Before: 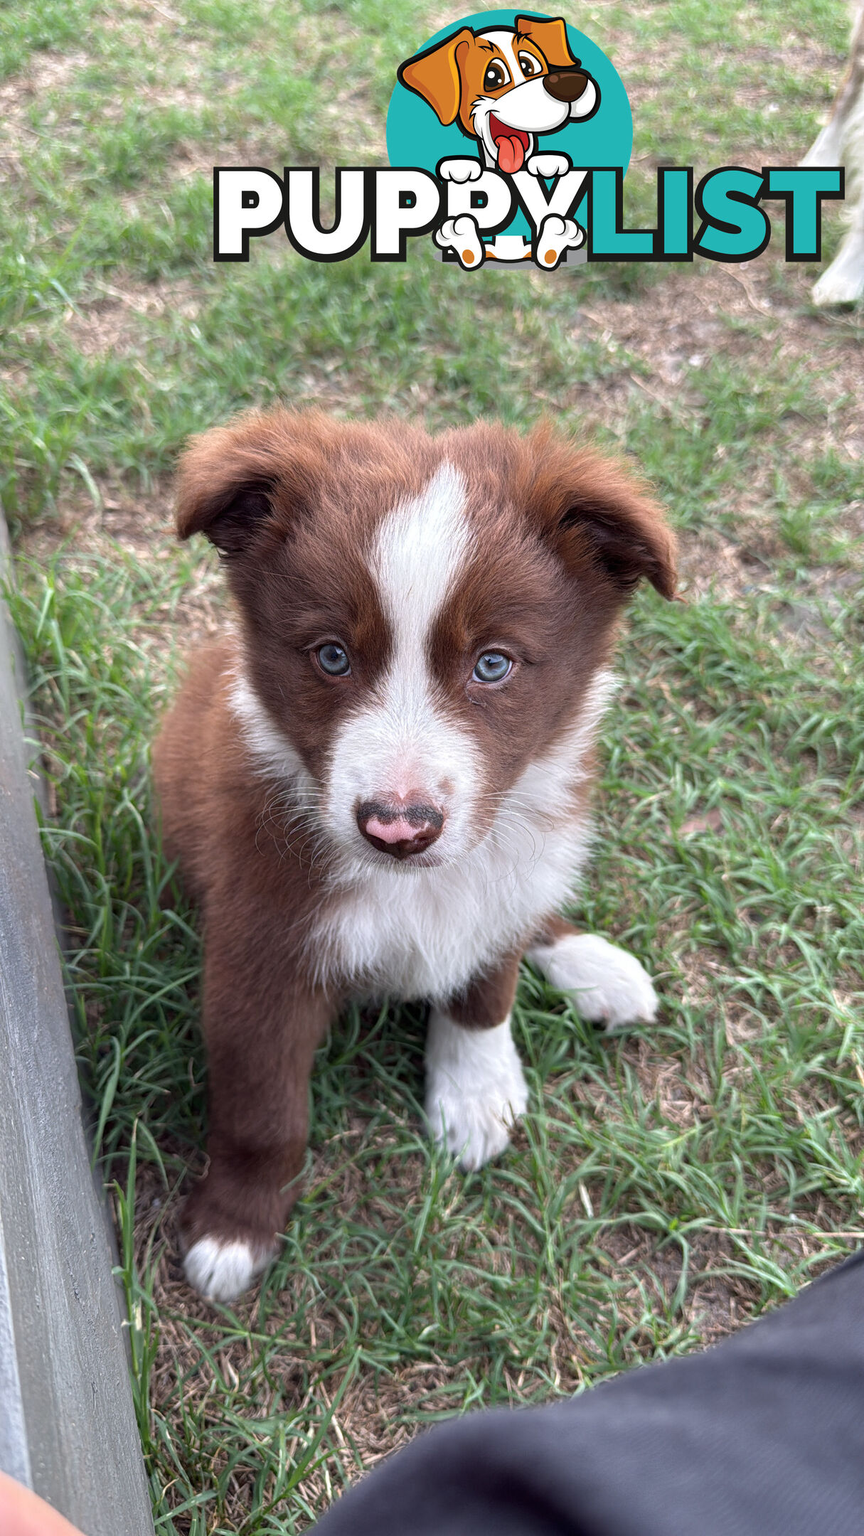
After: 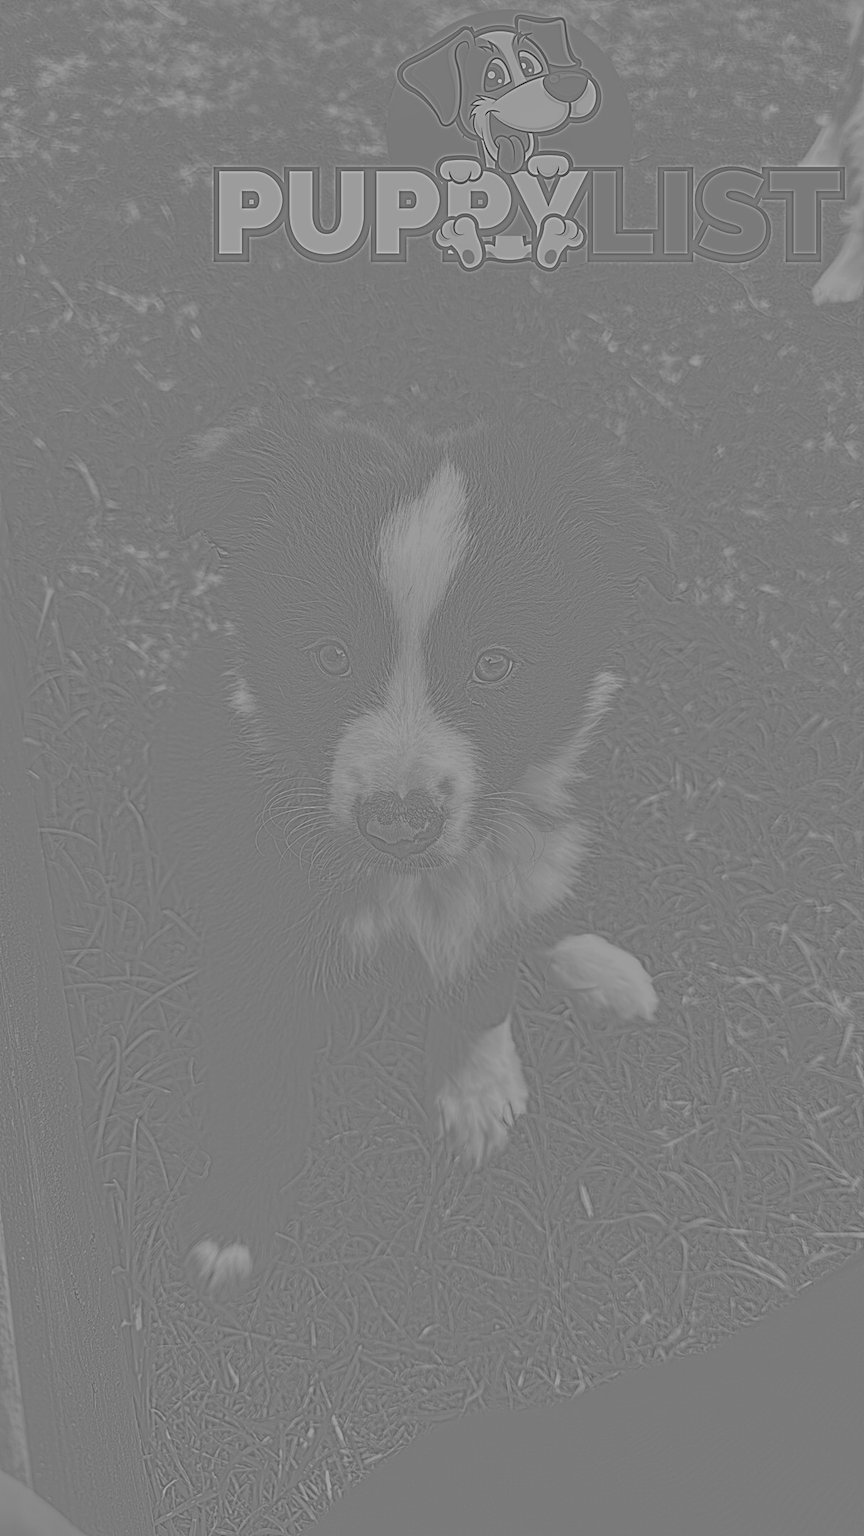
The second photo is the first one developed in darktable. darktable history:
contrast brightness saturation: contrast 0.1, brightness 0.02, saturation 0.02
exposure: black level correction 0, exposure 1.1 EV, compensate exposure bias true, compensate highlight preservation false
shadows and highlights: on, module defaults
highpass: sharpness 9.84%, contrast boost 9.94%
